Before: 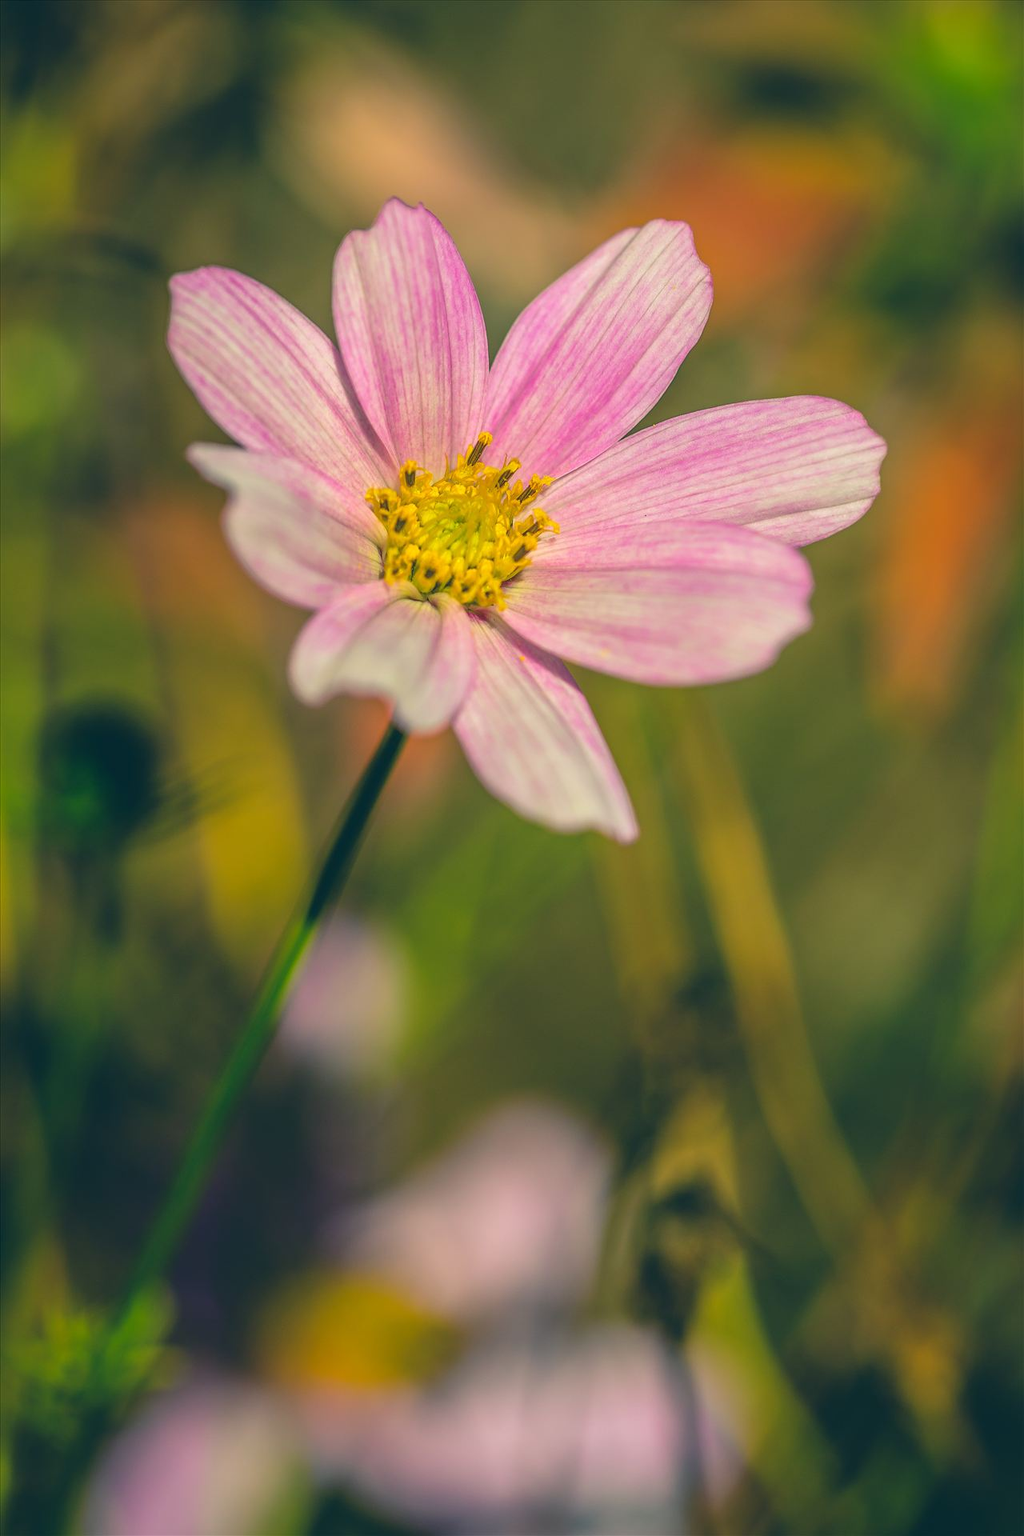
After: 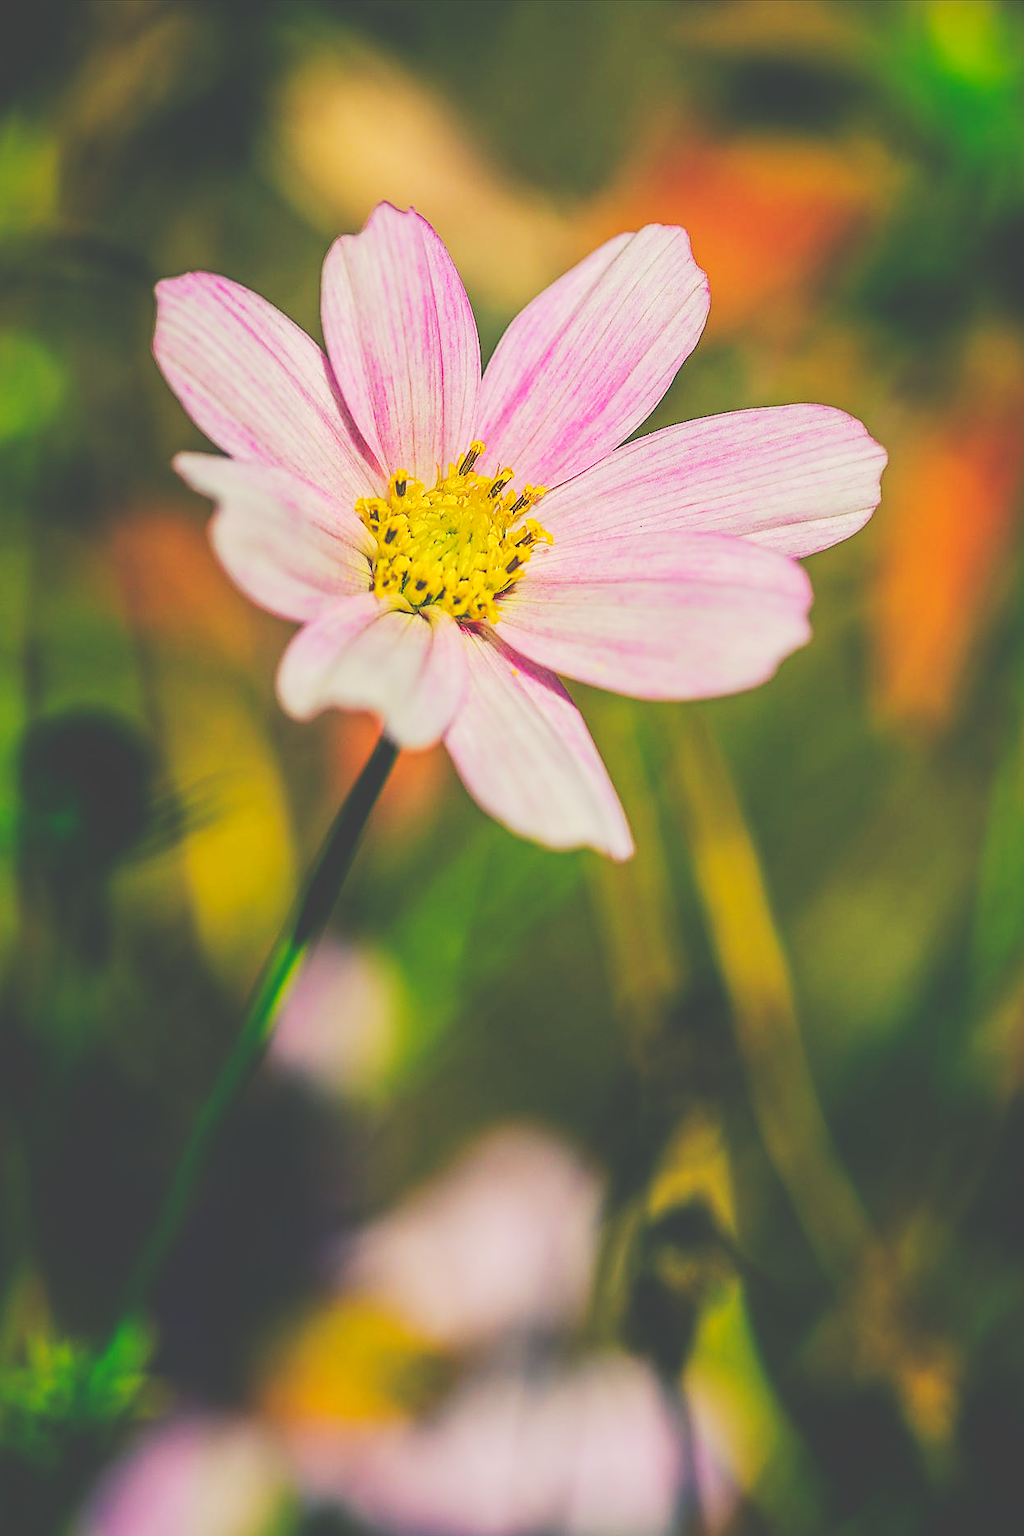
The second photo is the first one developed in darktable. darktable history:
tone curve: curves: ch0 [(0, 0) (0.003, 0.26) (0.011, 0.26) (0.025, 0.26) (0.044, 0.257) (0.069, 0.257) (0.1, 0.257) (0.136, 0.255) (0.177, 0.258) (0.224, 0.272) (0.277, 0.294) (0.335, 0.346) (0.399, 0.422) (0.468, 0.536) (0.543, 0.657) (0.623, 0.757) (0.709, 0.823) (0.801, 0.872) (0.898, 0.92) (1, 1)], preserve colors none
crop: left 1.743%, right 0.268%, bottom 2.011%
sharpen: radius 1.4, amount 1.25, threshold 0.7
